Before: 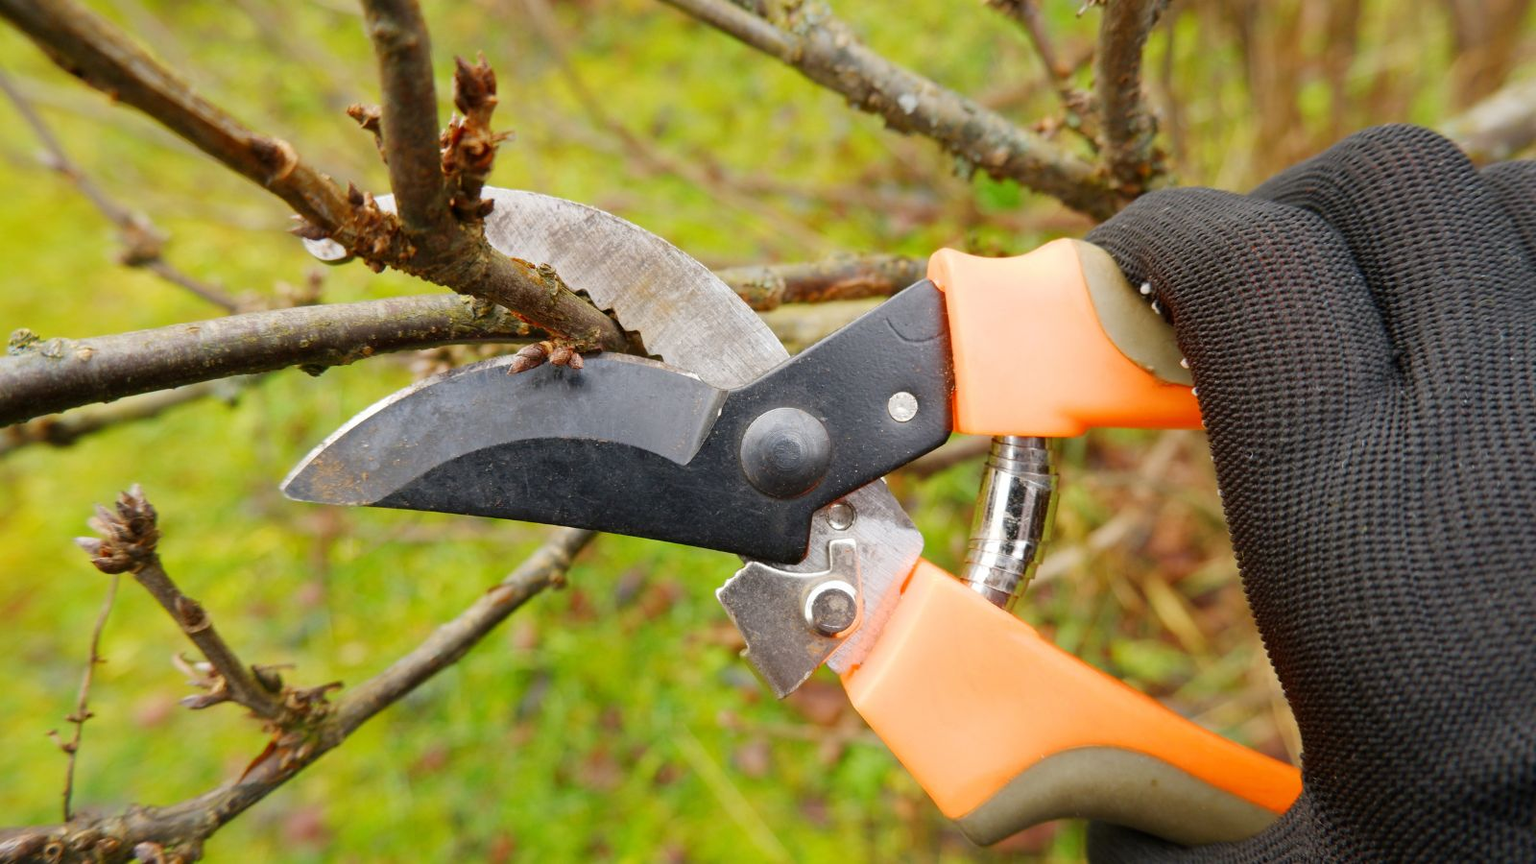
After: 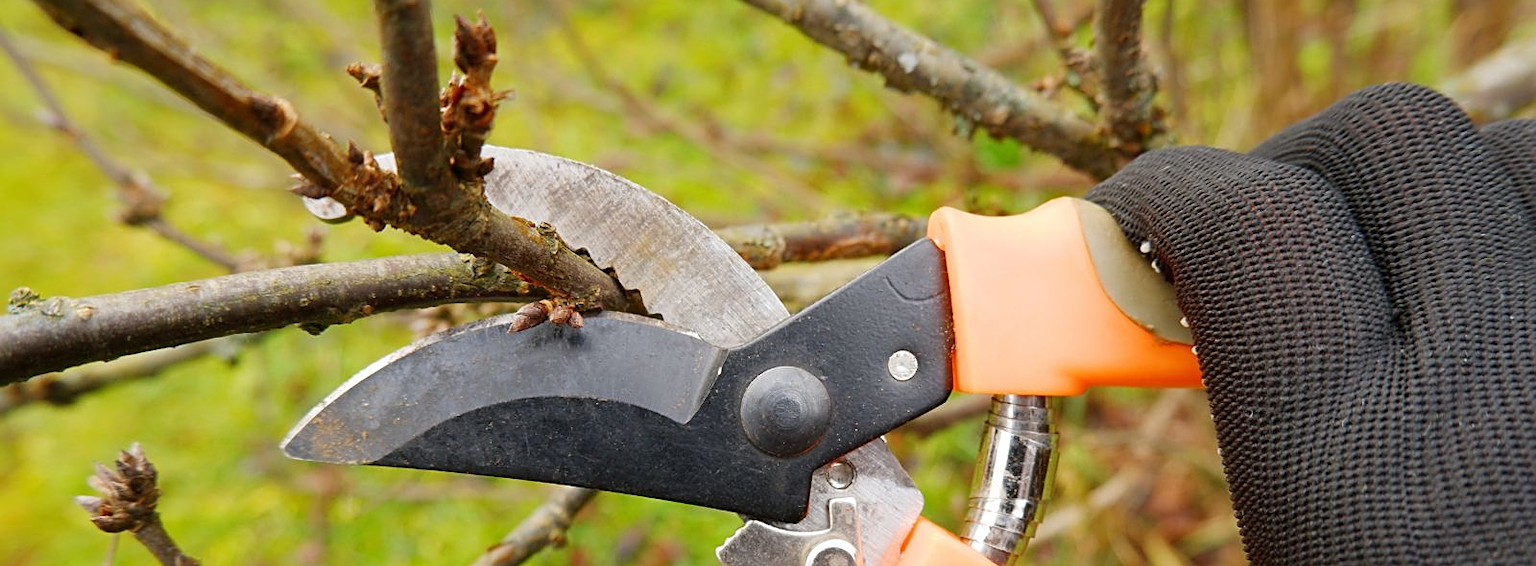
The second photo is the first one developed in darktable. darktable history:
crop and rotate: top 4.848%, bottom 29.503%
sharpen: on, module defaults
